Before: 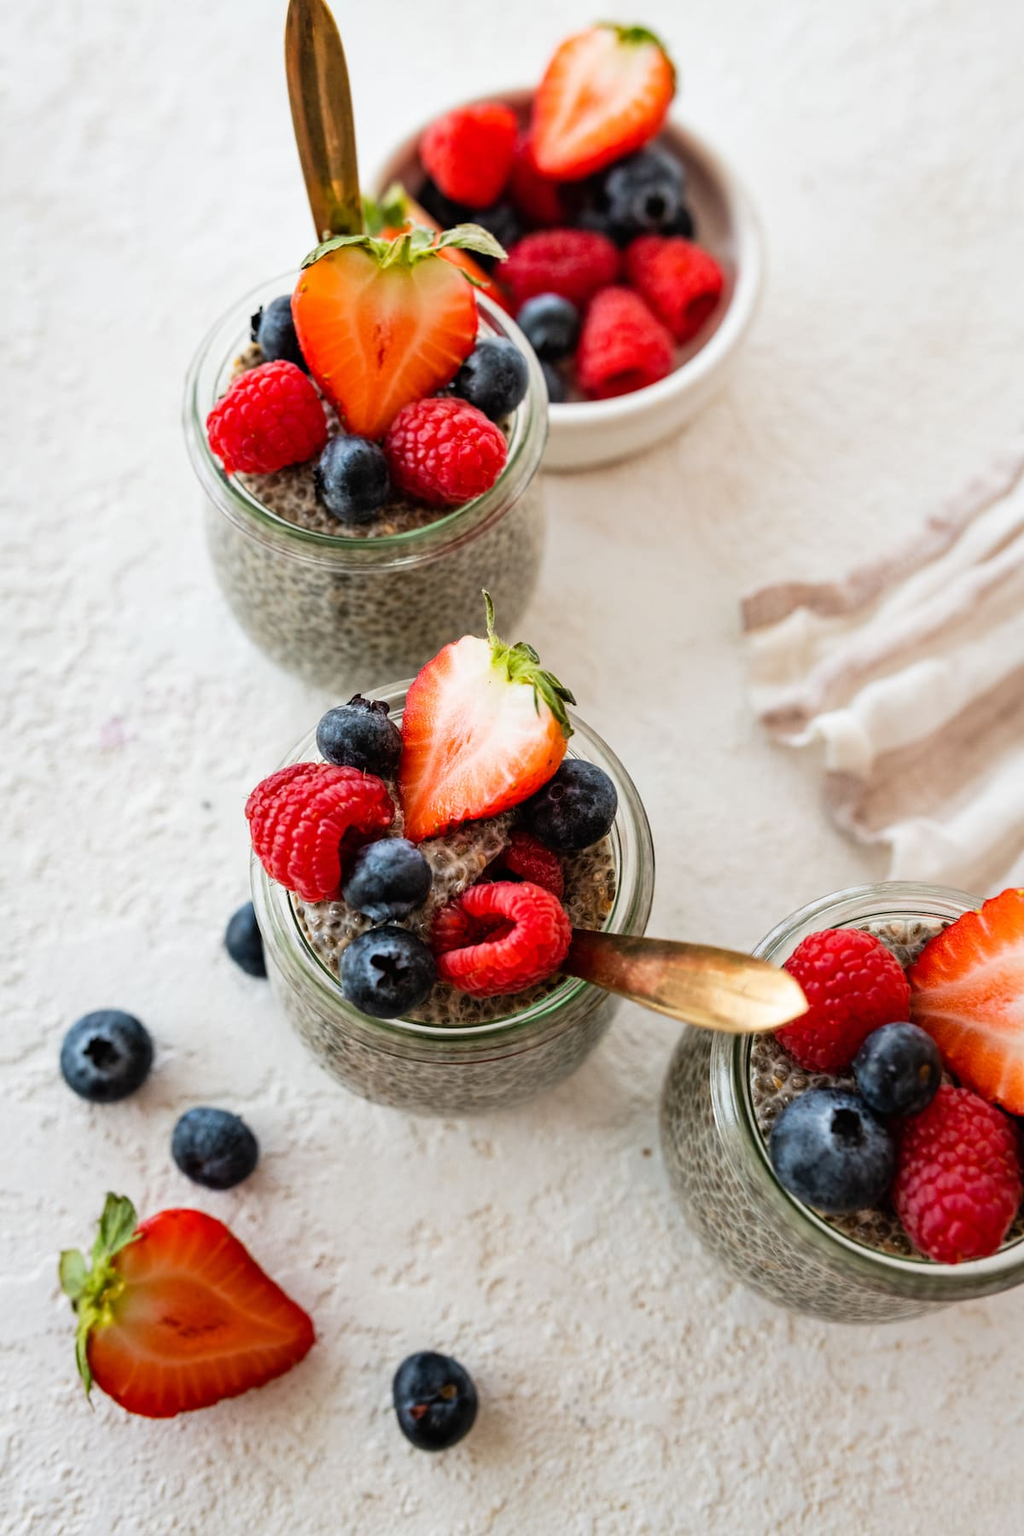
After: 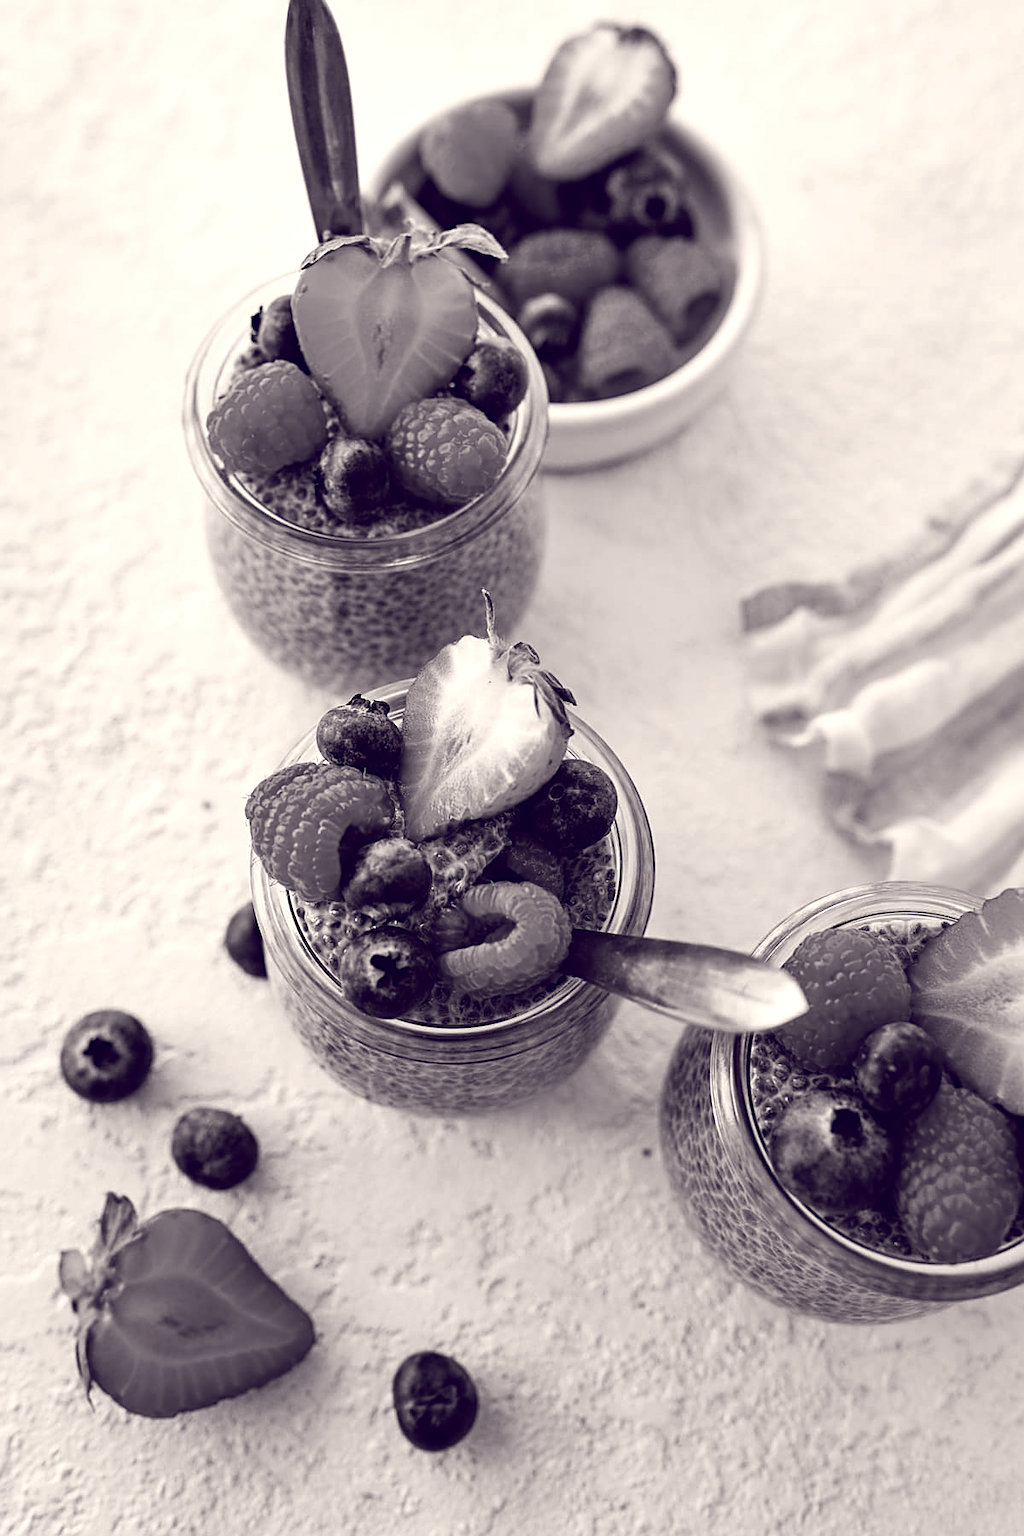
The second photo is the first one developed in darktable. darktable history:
sharpen: radius 1.967
color calibration: output gray [0.22, 0.42, 0.37, 0], gray › normalize channels true, illuminant same as pipeline (D50), adaptation XYZ, x 0.346, y 0.359, gamut compression 0
color balance: lift [1.001, 0.997, 0.99, 1.01], gamma [1.007, 1, 0.975, 1.025], gain [1, 1.065, 1.052, 0.935], contrast 13.25%
